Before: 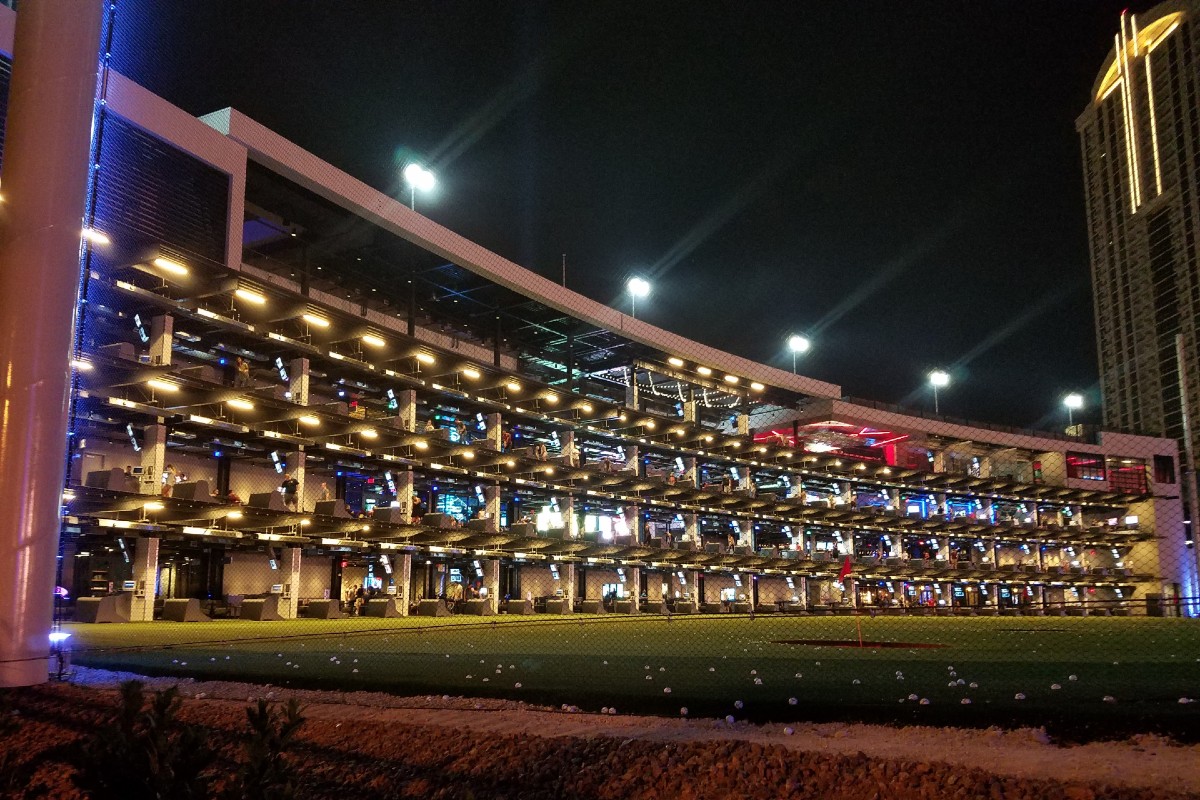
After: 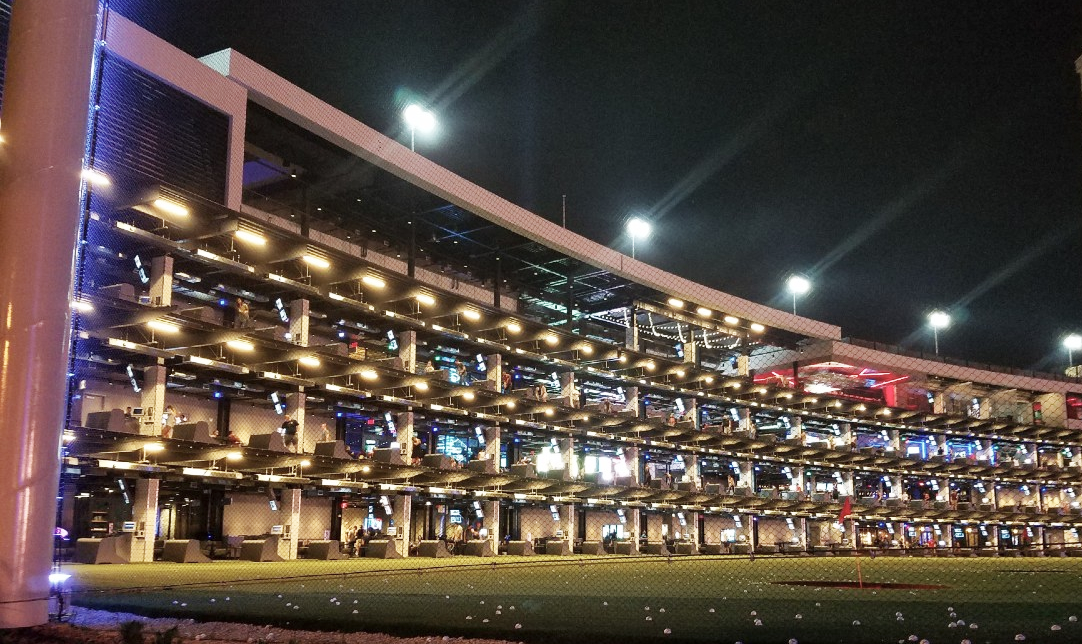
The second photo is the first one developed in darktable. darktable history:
base curve: curves: ch0 [(0, 0) (0.204, 0.334) (0.55, 0.733) (1, 1)], preserve colors none
color correction: highlights b* -0.01, saturation 0.807
crop: top 7.43%, right 9.83%, bottom 11.95%
